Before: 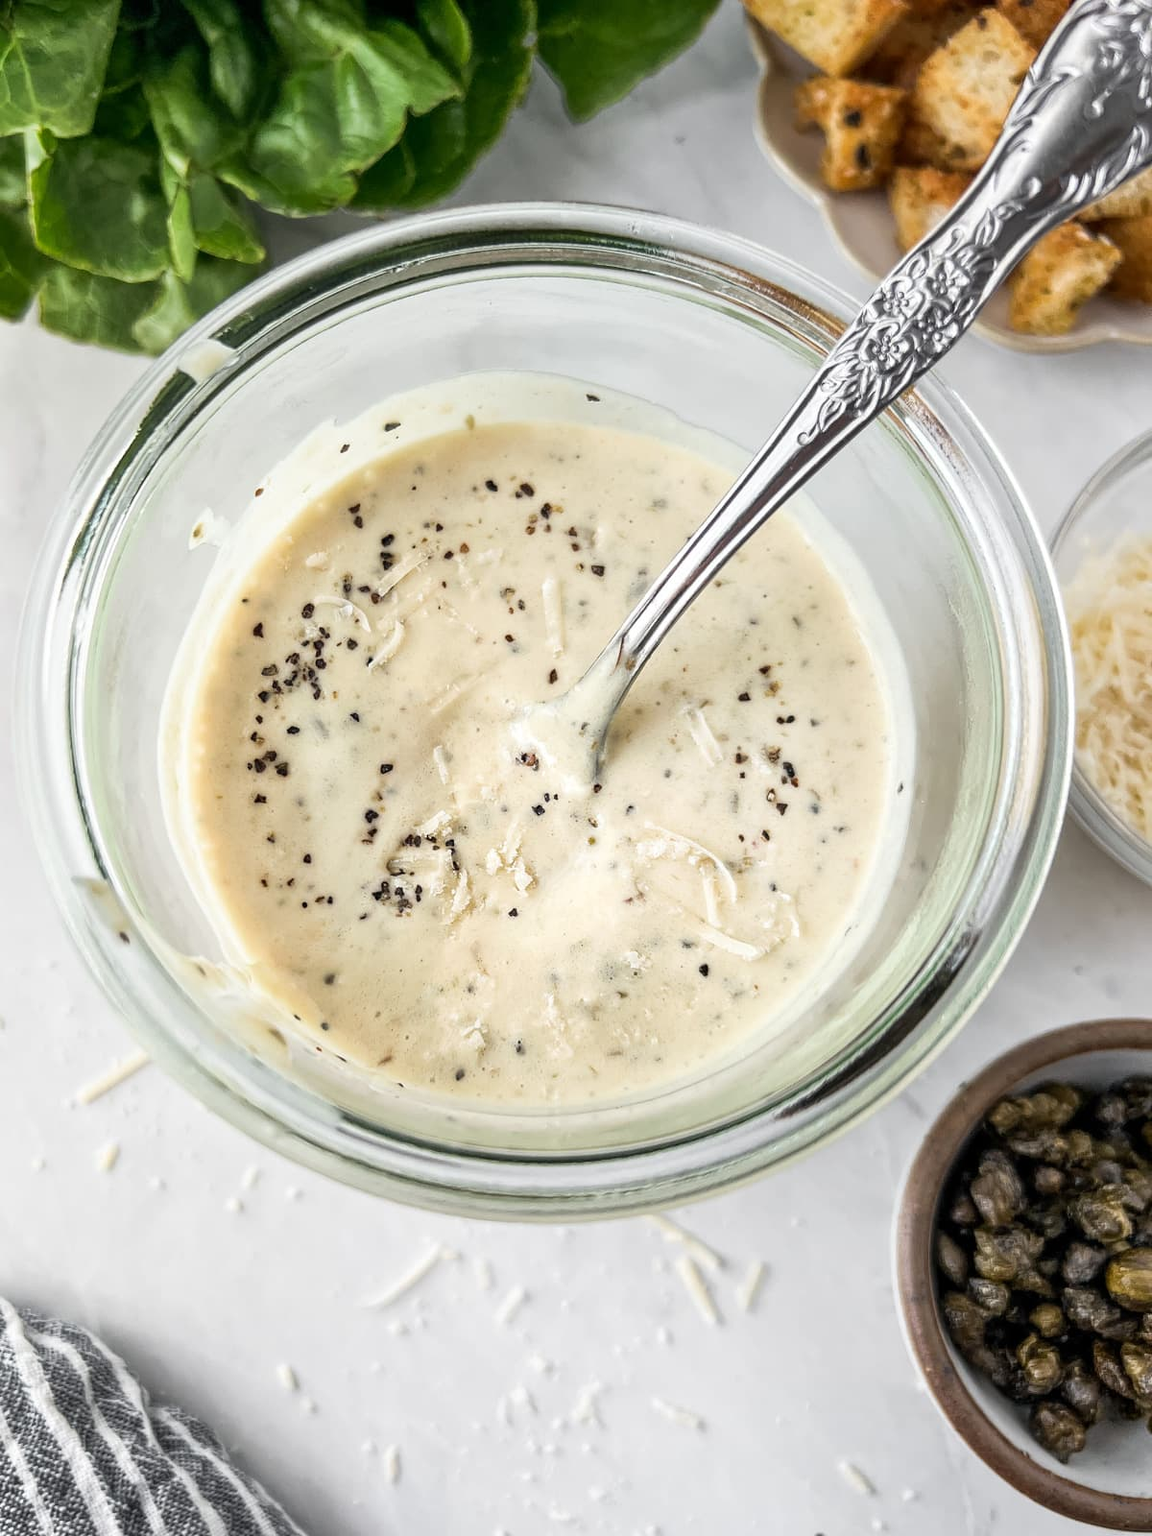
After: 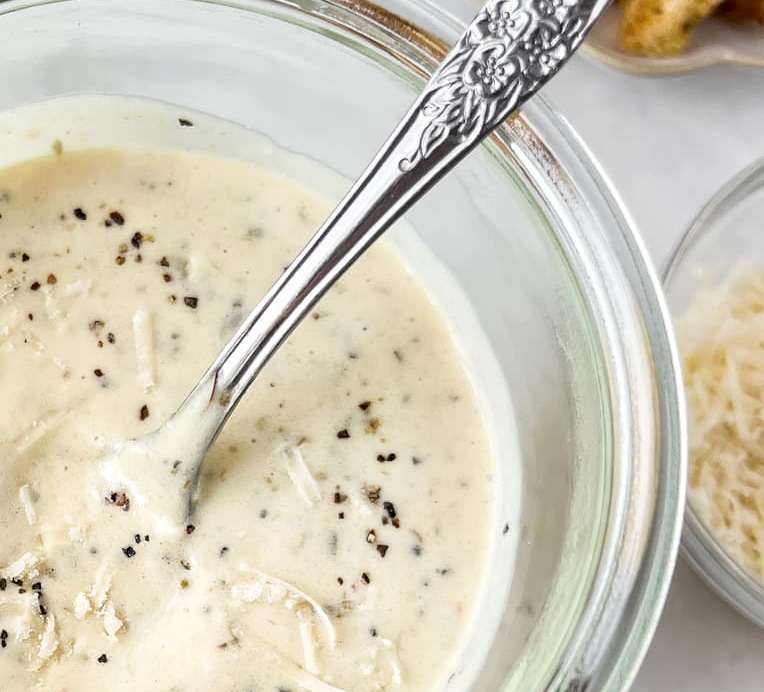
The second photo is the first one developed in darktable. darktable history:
exposure: black level correction 0.009, exposure 0.014 EV, compensate highlight preservation false
crop: left 36.005%, top 18.293%, right 0.31%, bottom 38.444%
